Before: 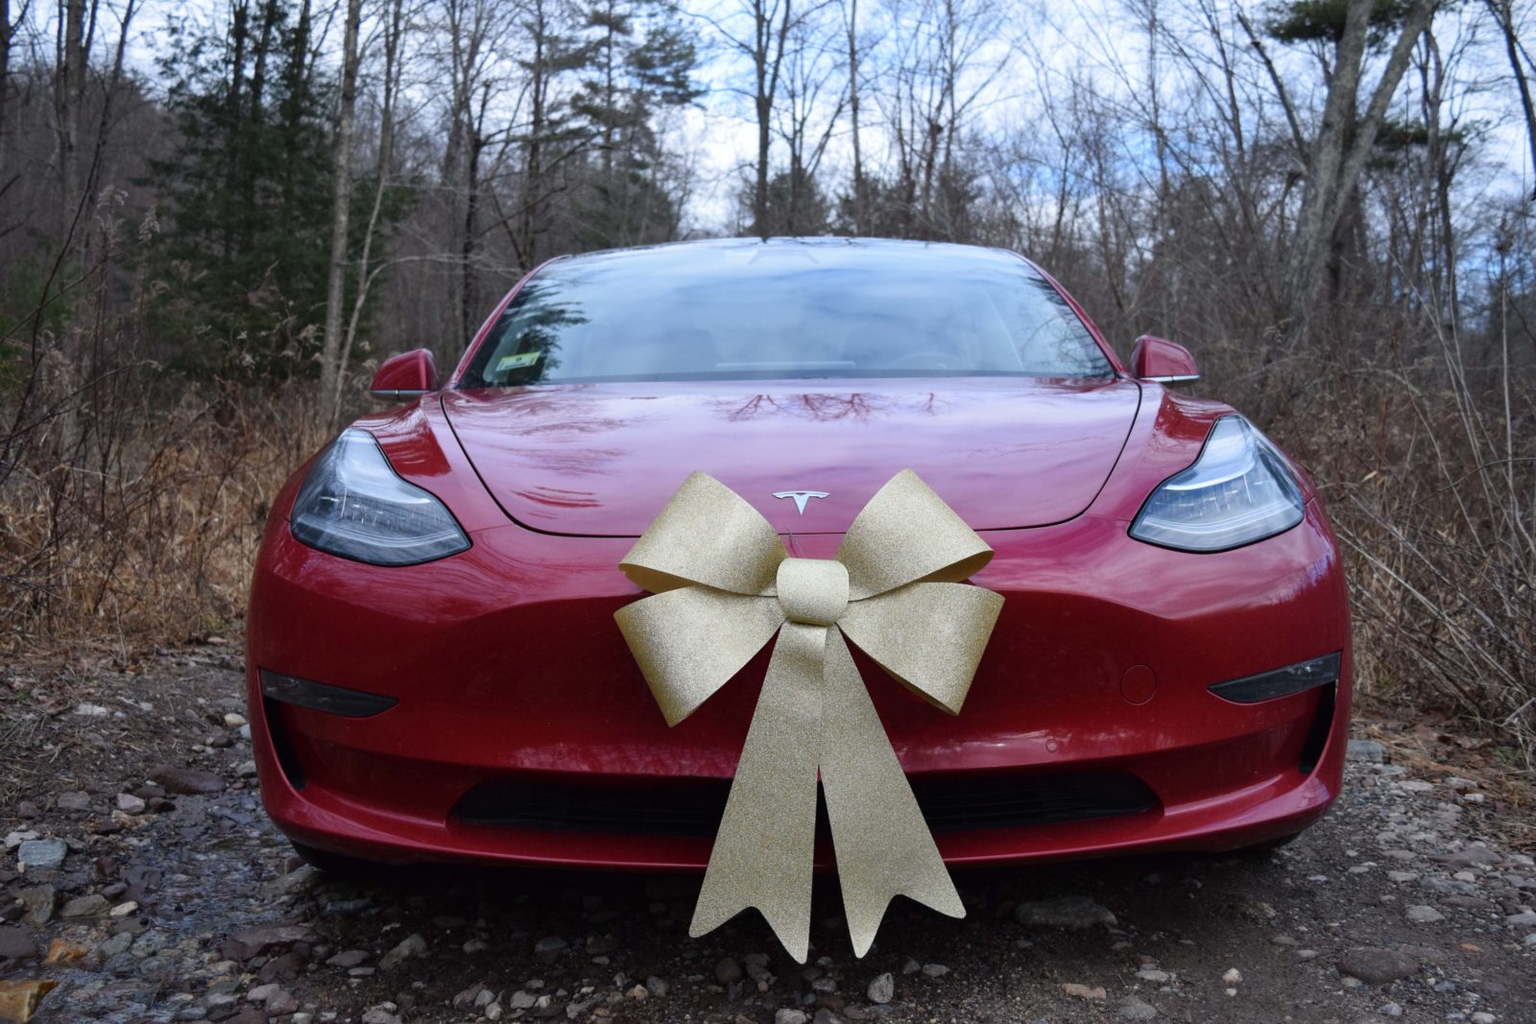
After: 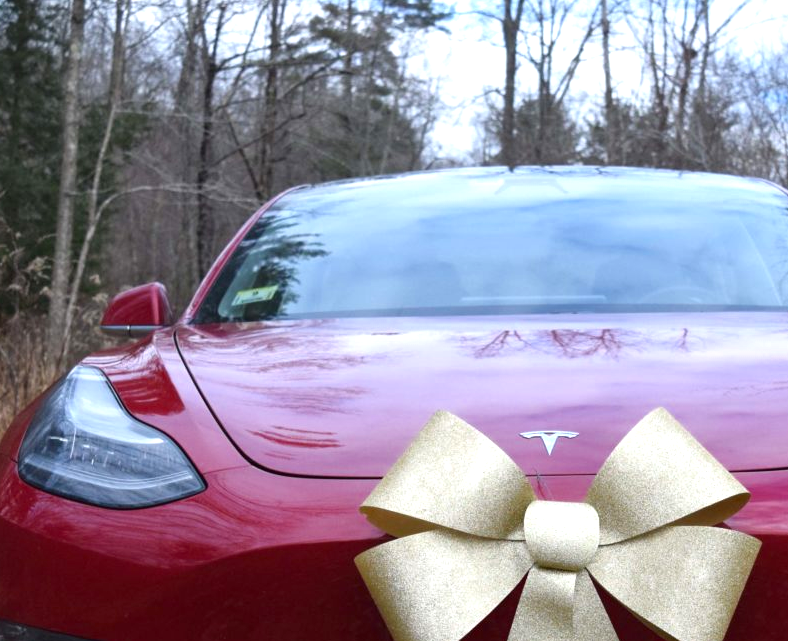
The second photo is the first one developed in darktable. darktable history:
exposure: exposure 0.74 EV, compensate highlight preservation false
color zones: curves: ch0 [(0, 0.425) (0.143, 0.422) (0.286, 0.42) (0.429, 0.419) (0.571, 0.419) (0.714, 0.42) (0.857, 0.422) (1, 0.425)]
crop: left 17.835%, top 7.675%, right 32.881%, bottom 32.213%
